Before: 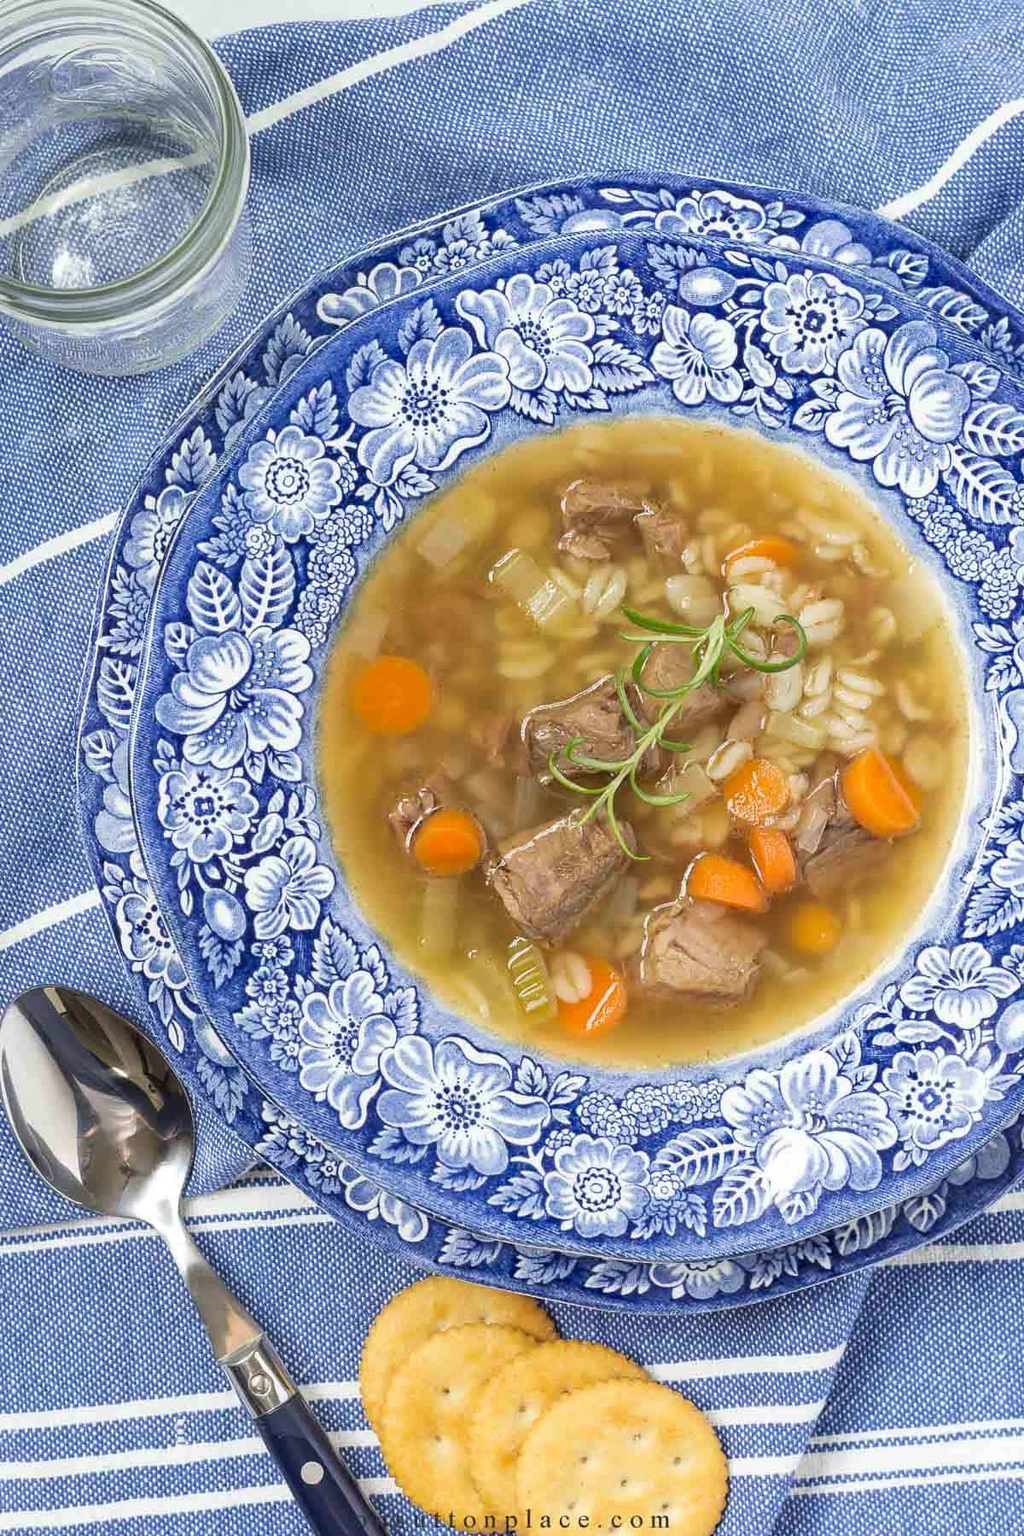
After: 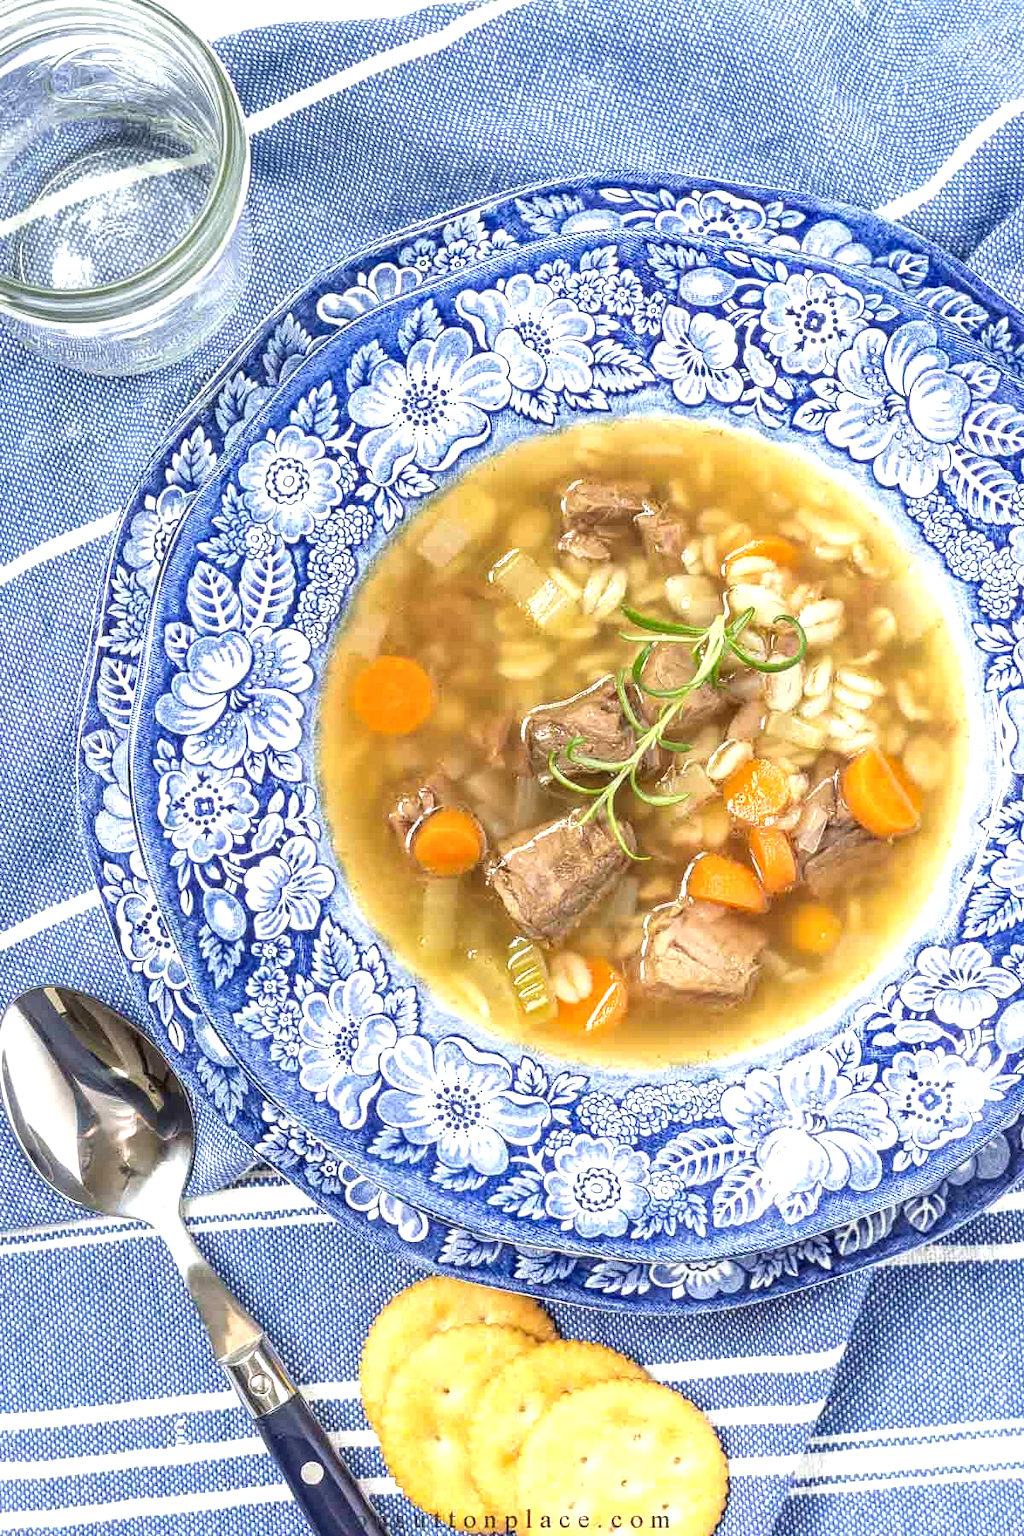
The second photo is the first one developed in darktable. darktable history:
local contrast: detail 130%
exposure: black level correction 0, exposure 0.7 EV, compensate exposure bias true, compensate highlight preservation false
